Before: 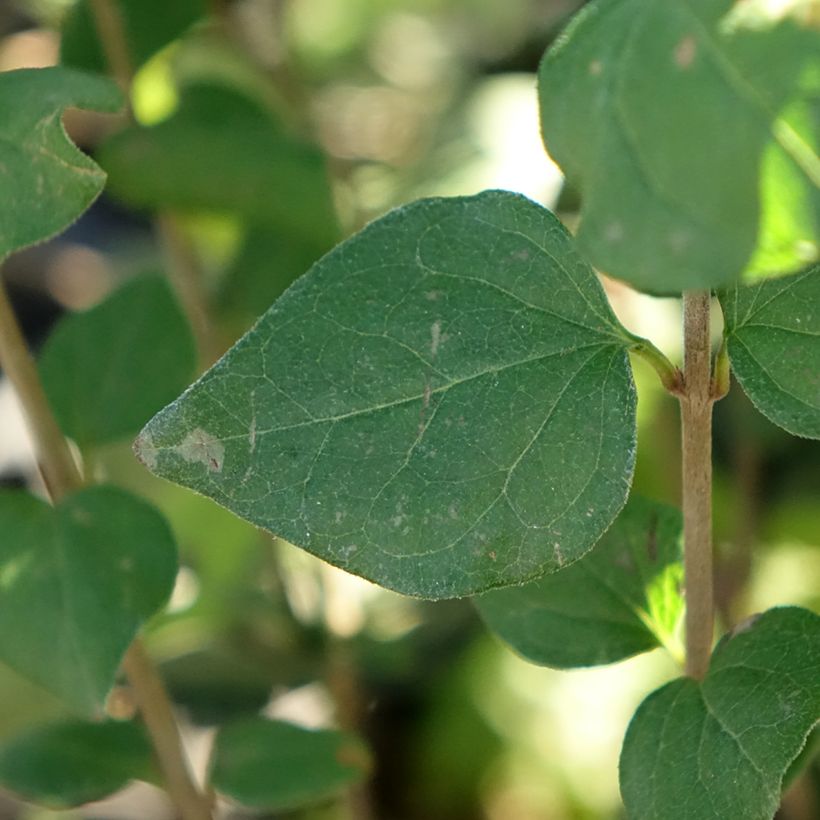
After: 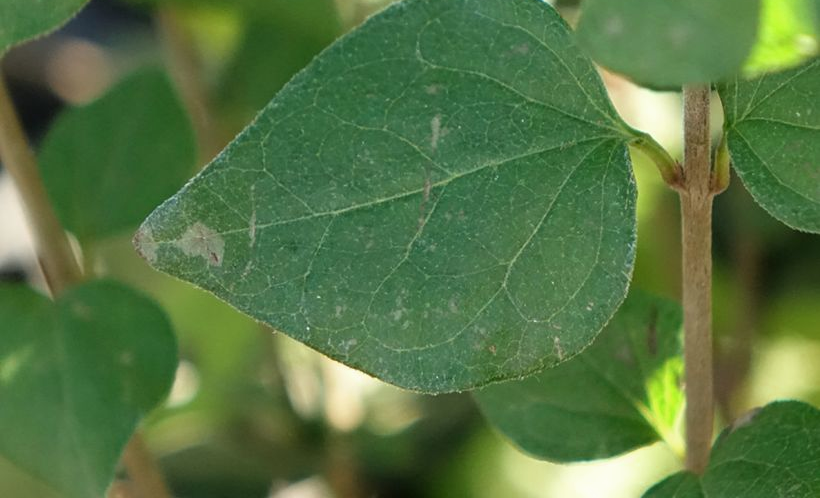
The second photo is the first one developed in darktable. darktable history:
color zones: curves: ch0 [(0.004, 0.305) (0.261, 0.623) (0.389, 0.399) (0.708, 0.571) (0.947, 0.34)]; ch1 [(0.025, 0.645) (0.229, 0.584) (0.326, 0.551) (0.484, 0.262) (0.757, 0.643)], mix -122.08%
crop and rotate: top 25.229%, bottom 13.991%
